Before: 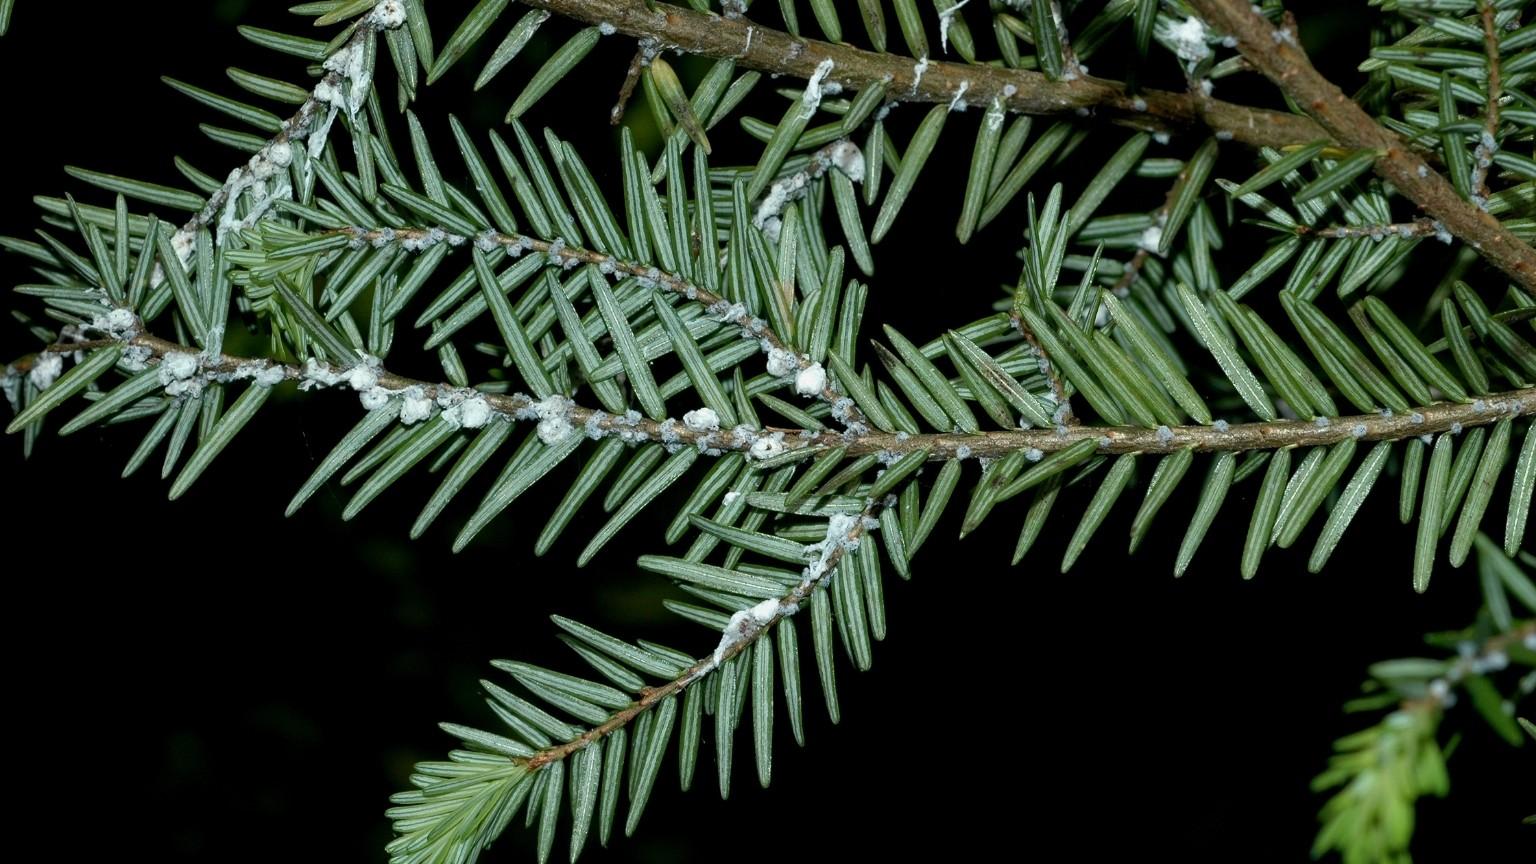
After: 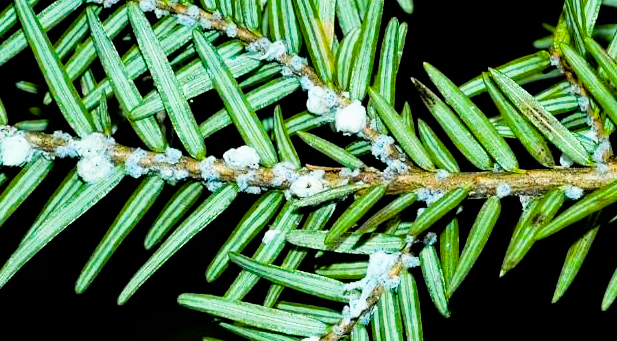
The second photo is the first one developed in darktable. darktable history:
filmic rgb: black relative exposure -5 EV, white relative exposure 3.99 EV, hardness 2.89, contrast 1.405, highlights saturation mix -29.97%
exposure: exposure 1.091 EV, compensate highlight preservation false
color balance rgb: linear chroma grading › shadows -39.537%, linear chroma grading › highlights 39.175%, linear chroma grading › global chroma 45.641%, linear chroma grading › mid-tones -29.804%, perceptual saturation grading › global saturation 34.884%, perceptual saturation grading › highlights -29.908%, perceptual saturation grading › shadows 35.158%, global vibrance 20%
crop: left 29.965%, top 30.417%, right 29.861%, bottom 30.063%
